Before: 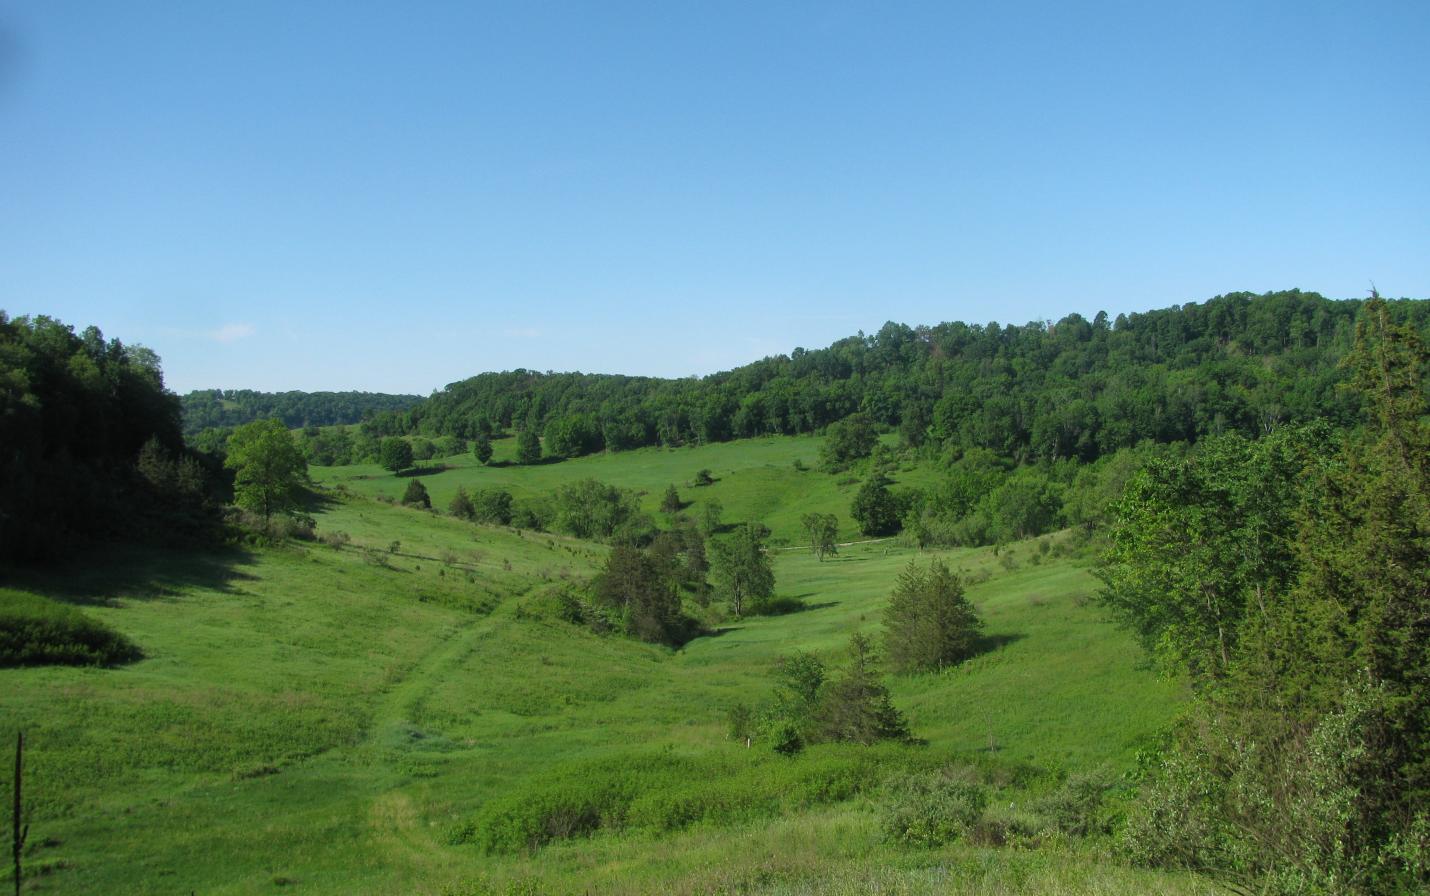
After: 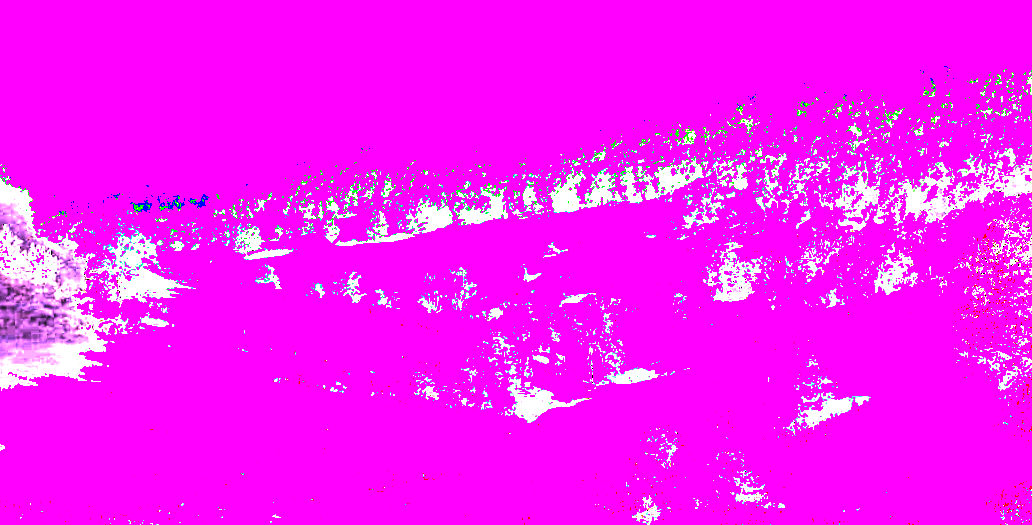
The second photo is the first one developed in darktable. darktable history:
crop: left 11.123%, top 27.61%, right 18.3%, bottom 17.034%
white balance: red 8, blue 8
shadows and highlights: shadows -24.28, highlights 49.77, soften with gaussian
rotate and perspective: rotation -2.22°, lens shift (horizontal) -0.022, automatic cropping off
exposure: black level correction 0, exposure 0.7 EV, compensate exposure bias true, compensate highlight preservation false
levels: levels [0.101, 0.578, 0.953]
